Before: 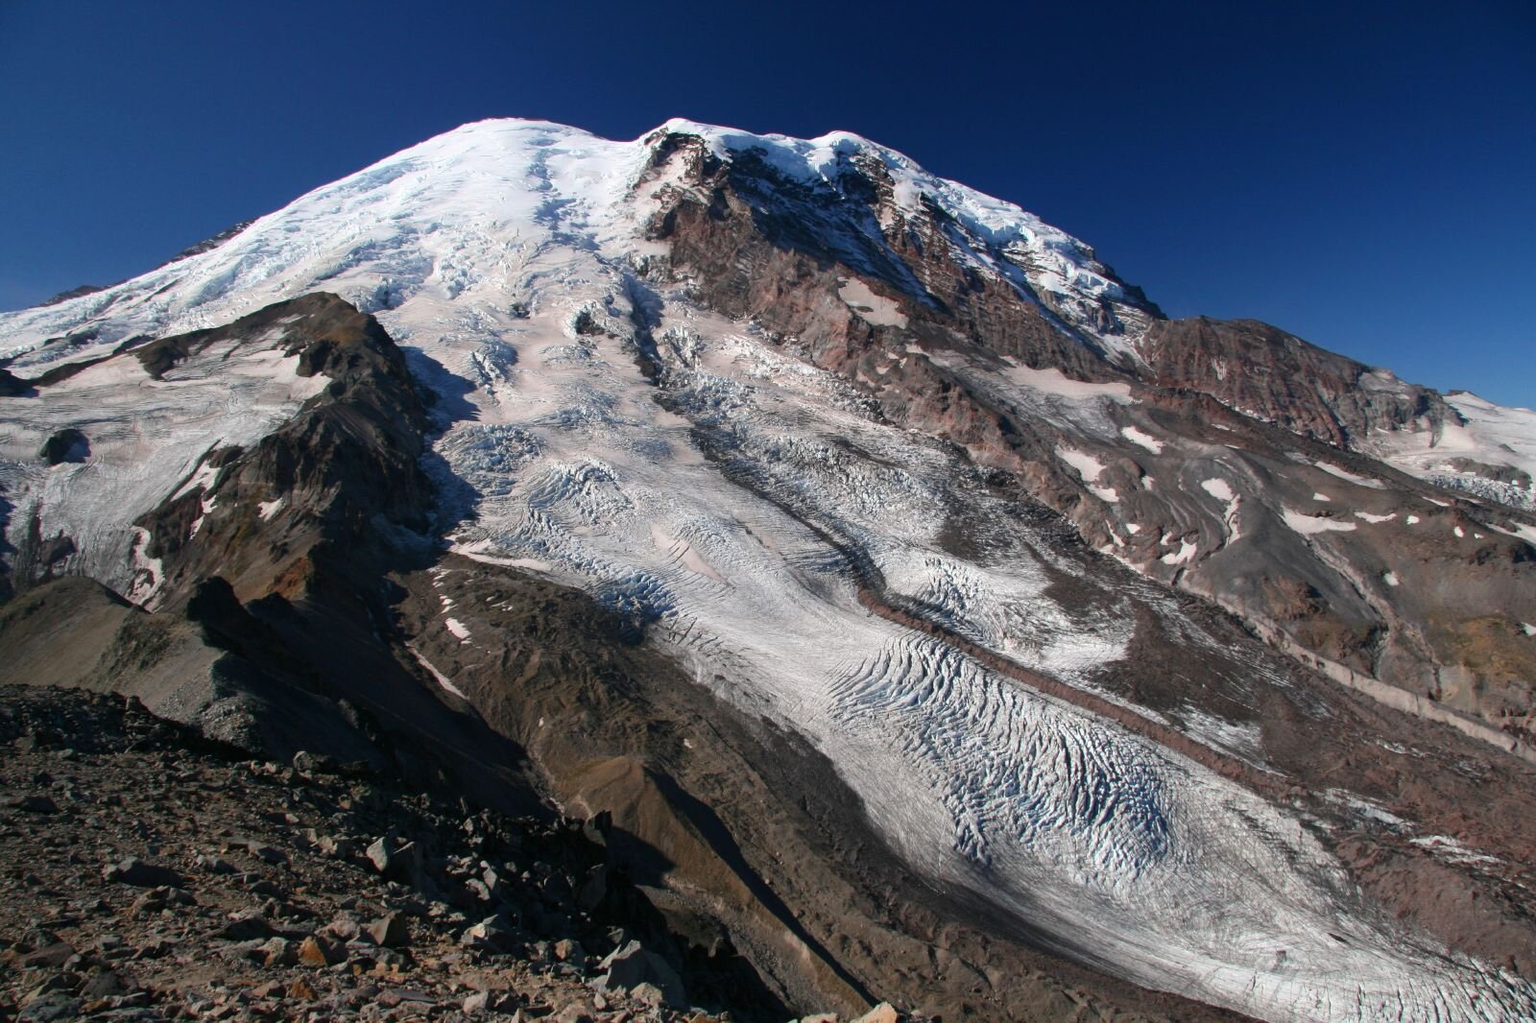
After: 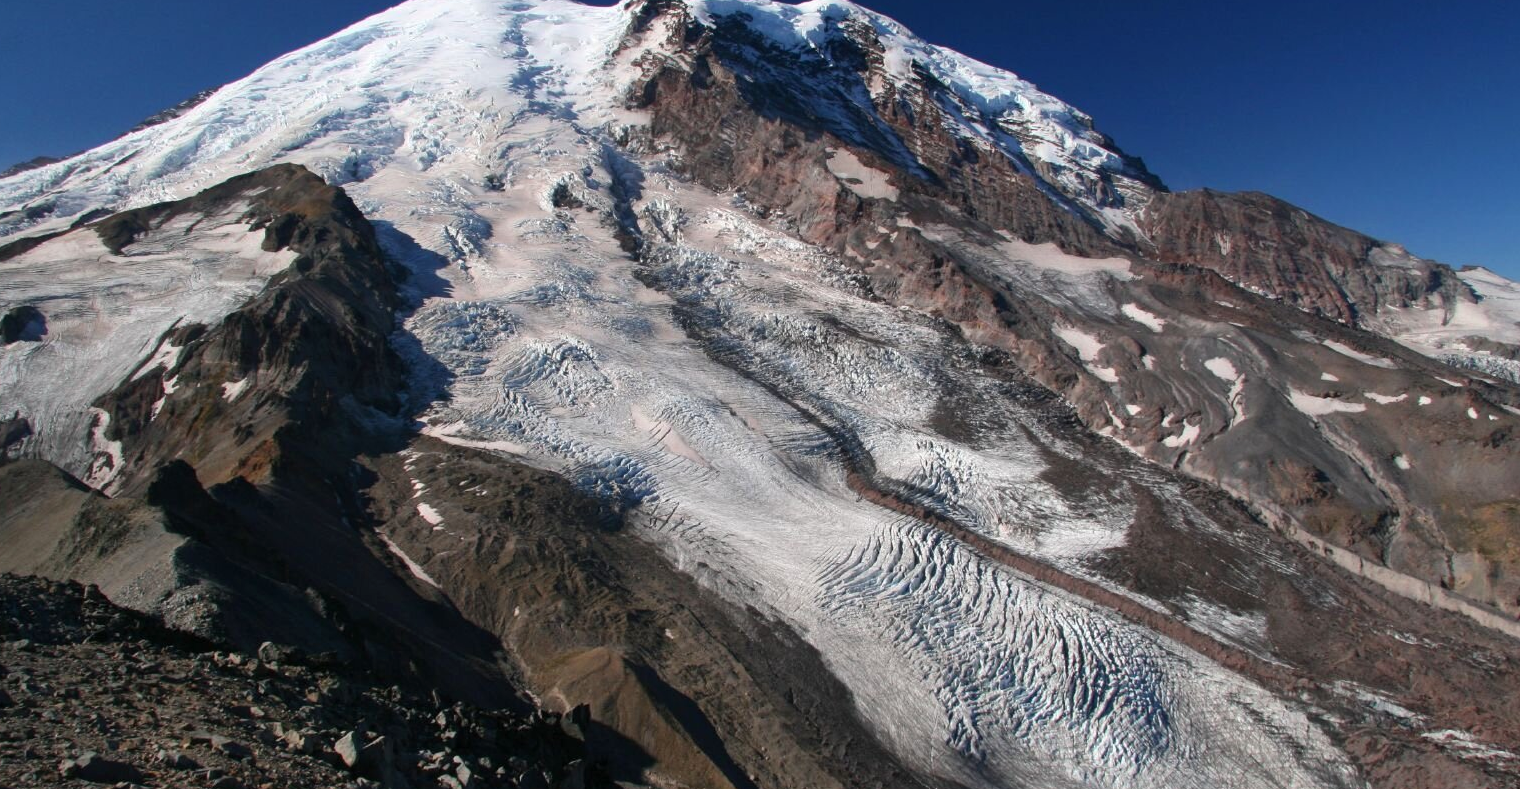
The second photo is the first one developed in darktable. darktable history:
crop and rotate: left 2.991%, top 13.302%, right 1.981%, bottom 12.636%
shadows and highlights: shadows 25, highlights -48, soften with gaussian
